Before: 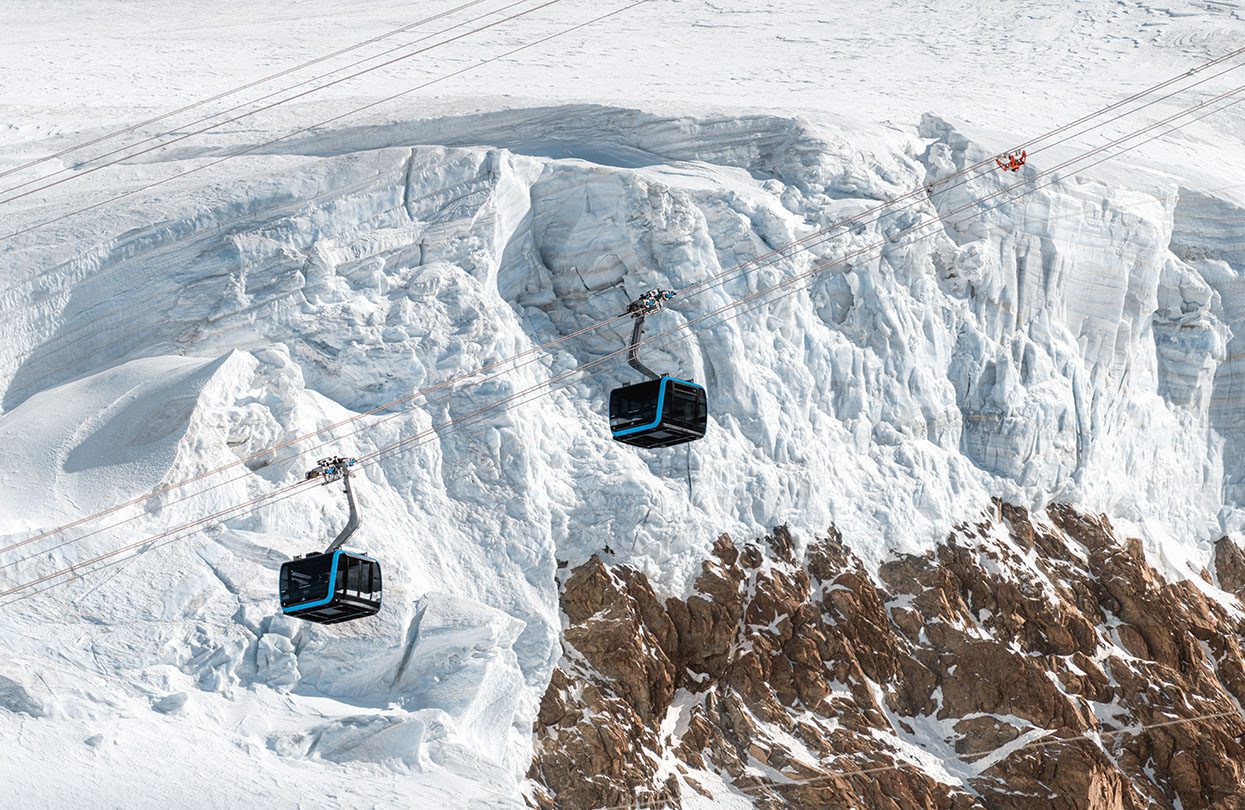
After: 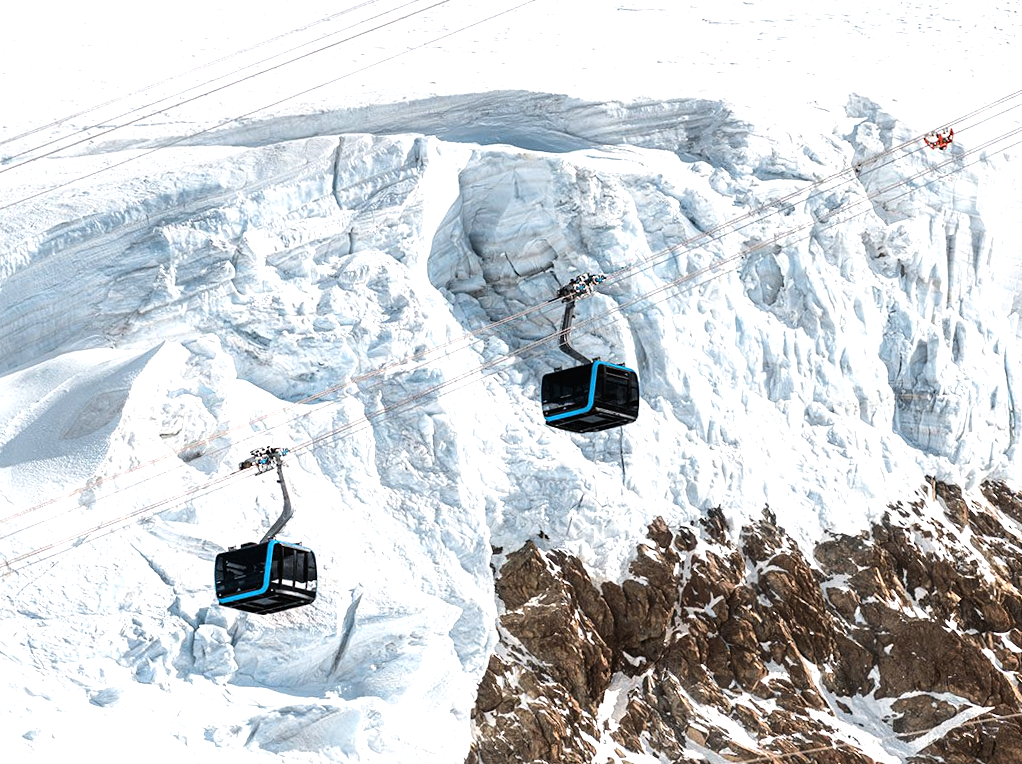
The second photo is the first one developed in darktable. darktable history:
crop and rotate: angle 1°, left 4.281%, top 0.642%, right 11.383%, bottom 2.486%
tone equalizer: -8 EV -0.75 EV, -7 EV -0.7 EV, -6 EV -0.6 EV, -5 EV -0.4 EV, -3 EV 0.4 EV, -2 EV 0.6 EV, -1 EV 0.7 EV, +0 EV 0.75 EV, edges refinement/feathering 500, mask exposure compensation -1.57 EV, preserve details no
